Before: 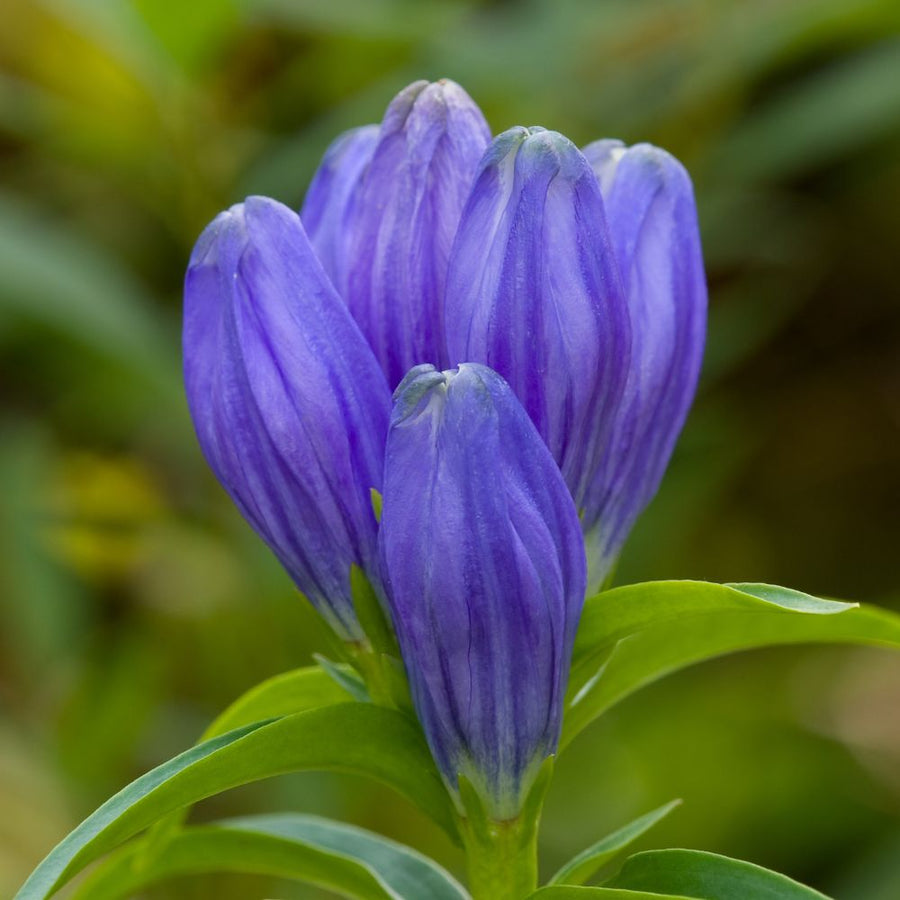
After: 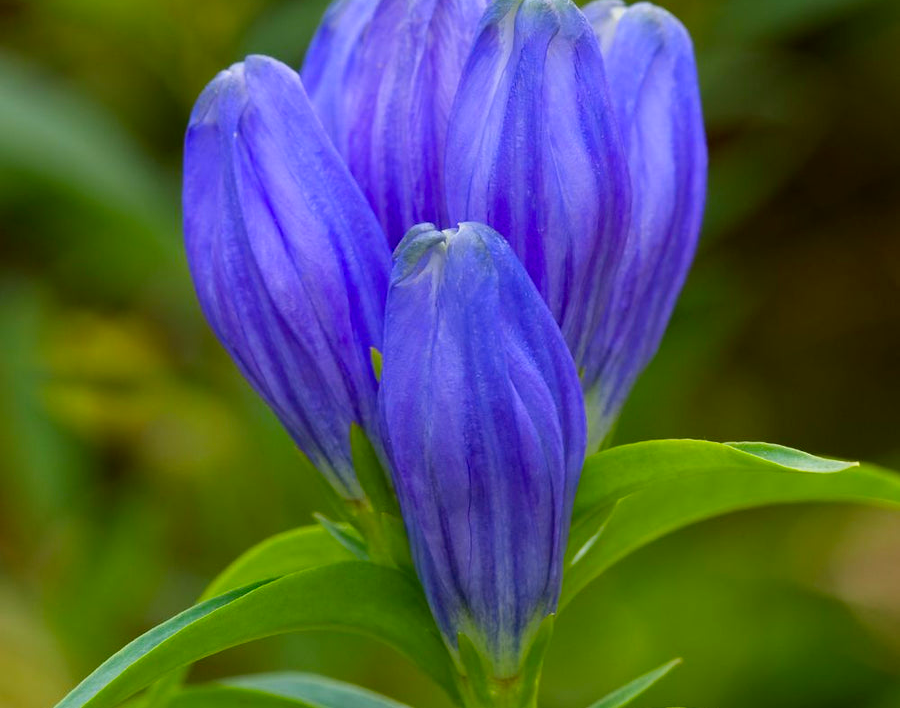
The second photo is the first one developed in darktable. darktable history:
crop and rotate: top 15.774%, bottom 5.506%
color correction: saturation 1.32
